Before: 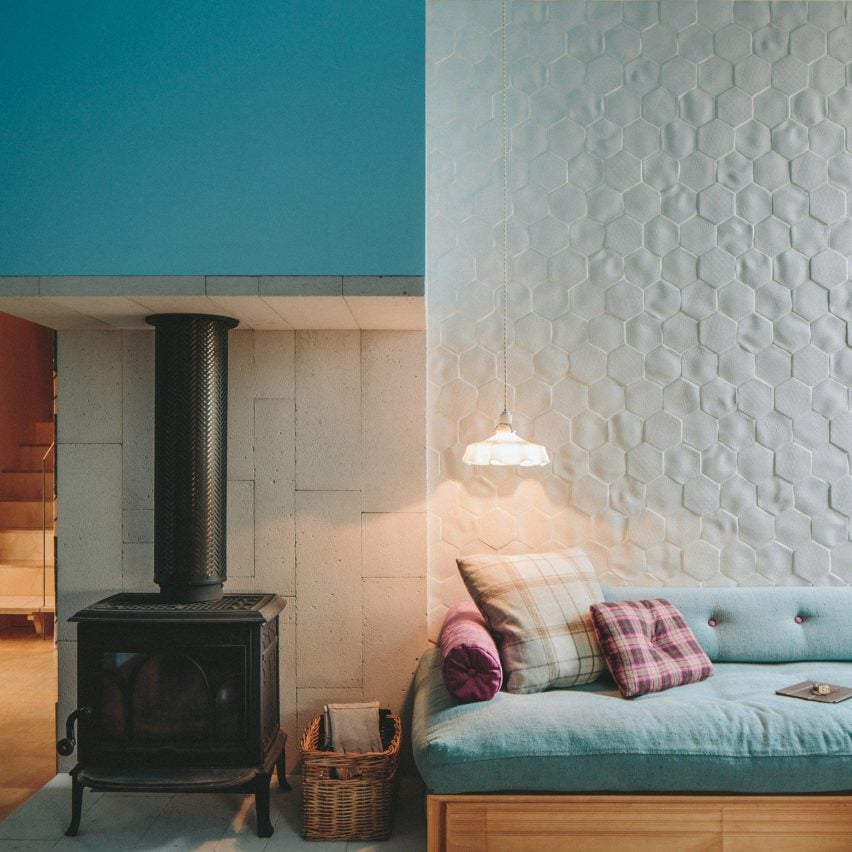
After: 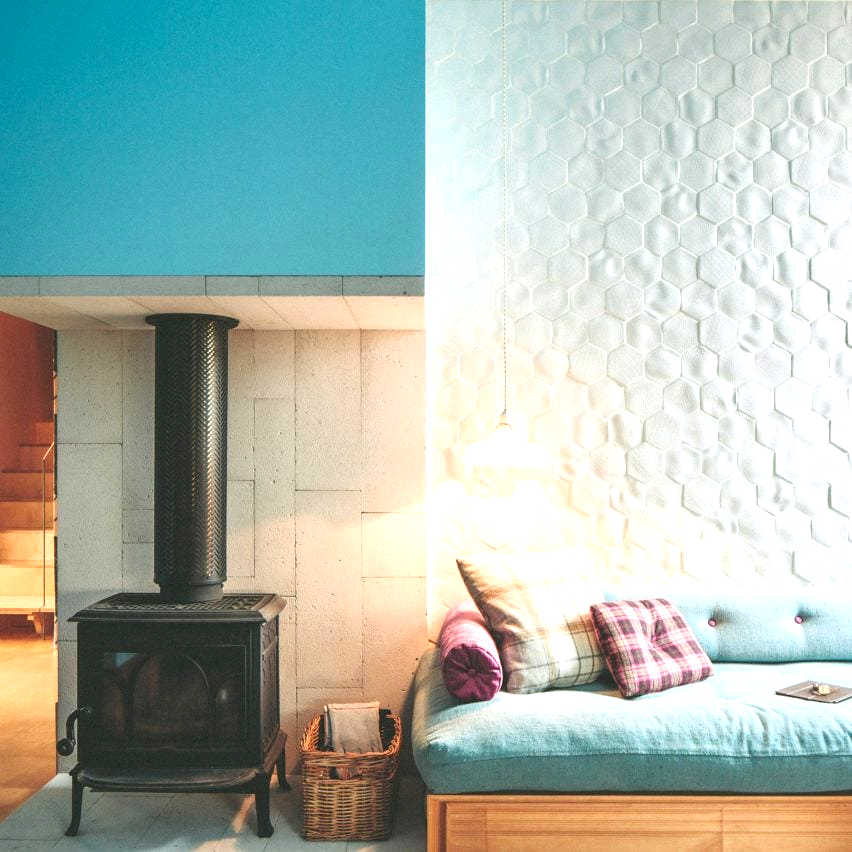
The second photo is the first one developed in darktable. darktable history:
exposure: black level correction 0.001, exposure 1.131 EV, compensate exposure bias true, compensate highlight preservation false
